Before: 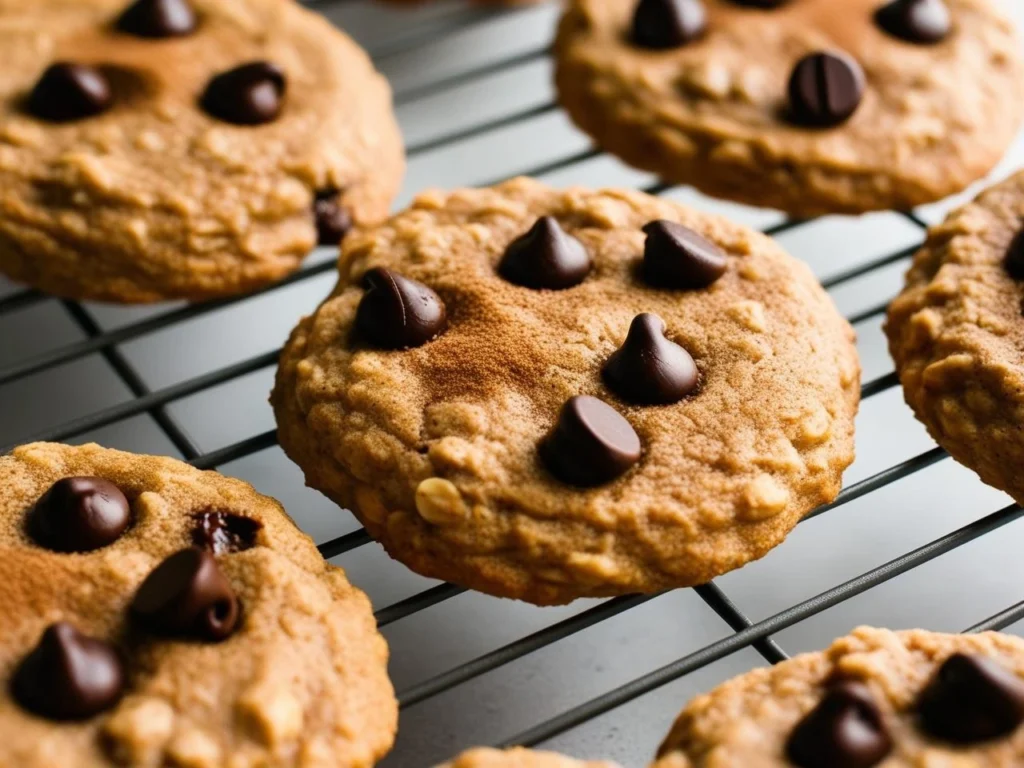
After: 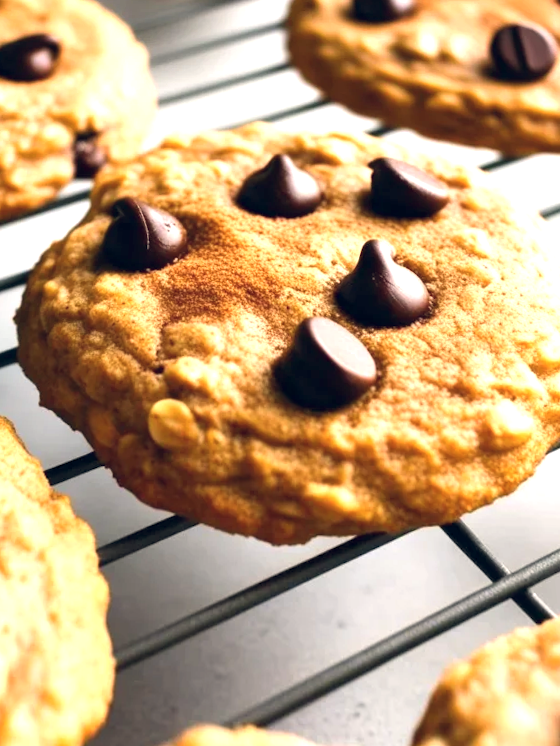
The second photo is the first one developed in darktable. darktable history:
color balance rgb: shadows lift › hue 87.51°, highlights gain › chroma 1.62%, highlights gain › hue 55.1°, global offset › chroma 0.1%, global offset › hue 253.66°, linear chroma grading › global chroma 0.5%
exposure: black level correction 0, exposure 1 EV, compensate exposure bias true, compensate highlight preservation false
rotate and perspective: rotation 0.72°, lens shift (vertical) -0.352, lens shift (horizontal) -0.051, crop left 0.152, crop right 0.859, crop top 0.019, crop bottom 0.964
crop and rotate: left 18.442%, right 15.508%
